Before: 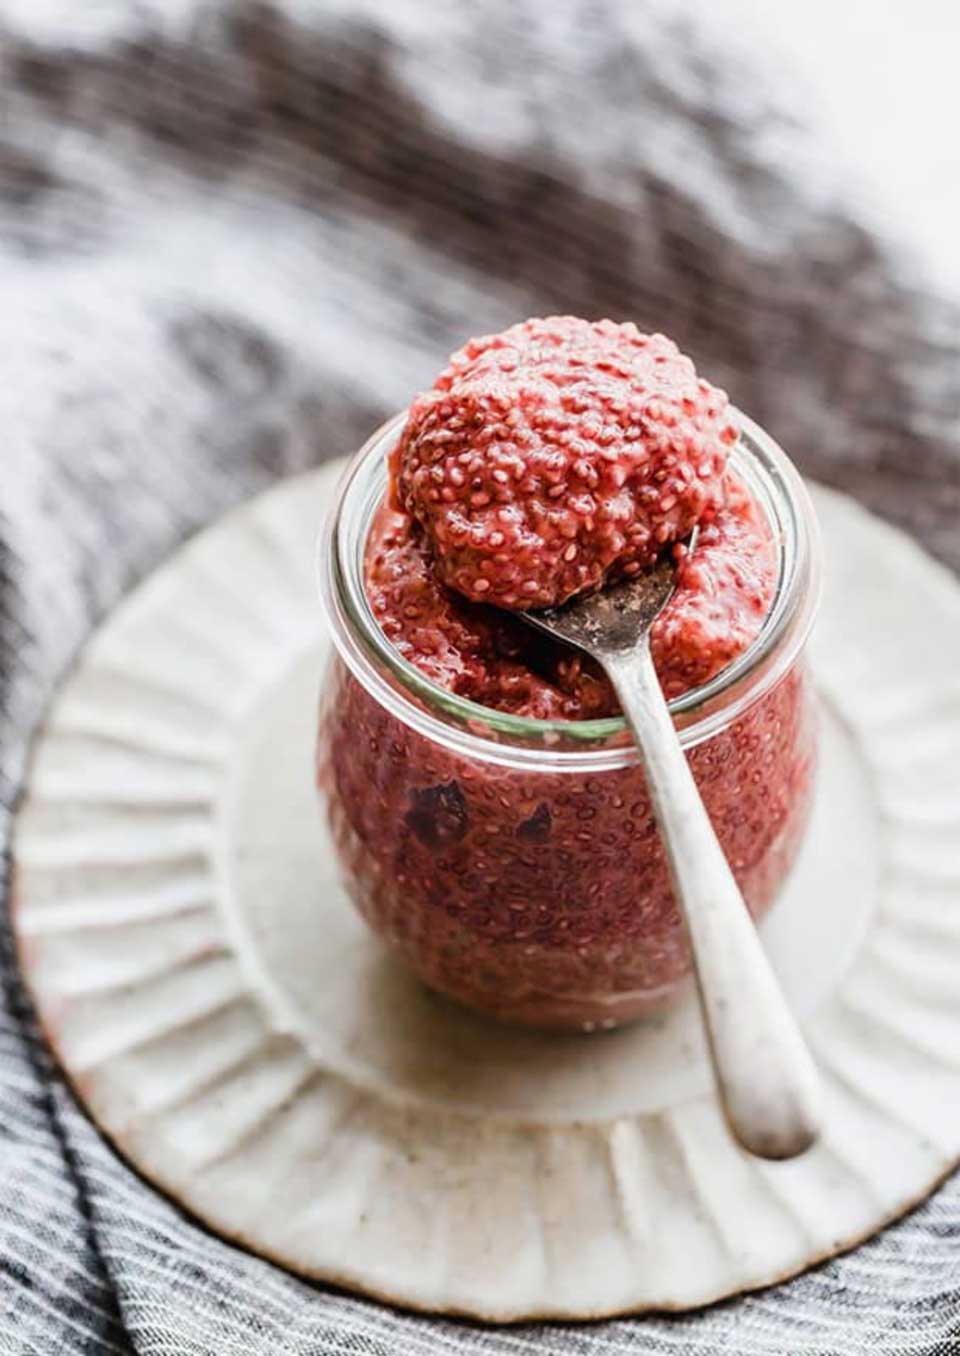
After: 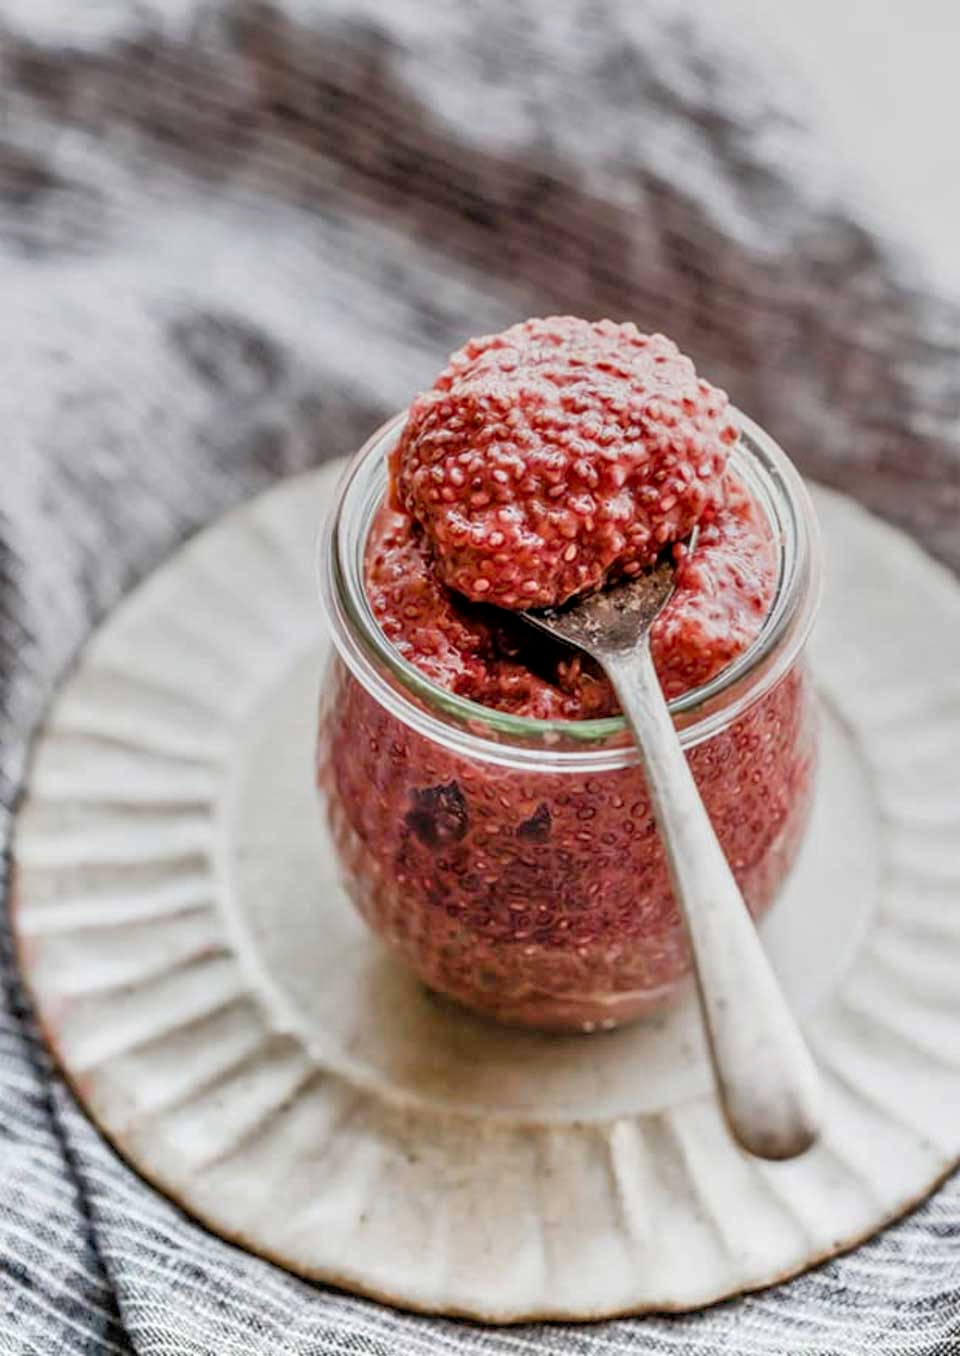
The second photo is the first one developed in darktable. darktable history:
local contrast: on, module defaults
graduated density: rotation 5.63°, offset 76.9
contrast brightness saturation: contrast 0.08, saturation 0.02
tone equalizer: -7 EV 0.15 EV, -6 EV 0.6 EV, -5 EV 1.15 EV, -4 EV 1.33 EV, -3 EV 1.15 EV, -2 EV 0.6 EV, -1 EV 0.15 EV, mask exposure compensation -0.5 EV
